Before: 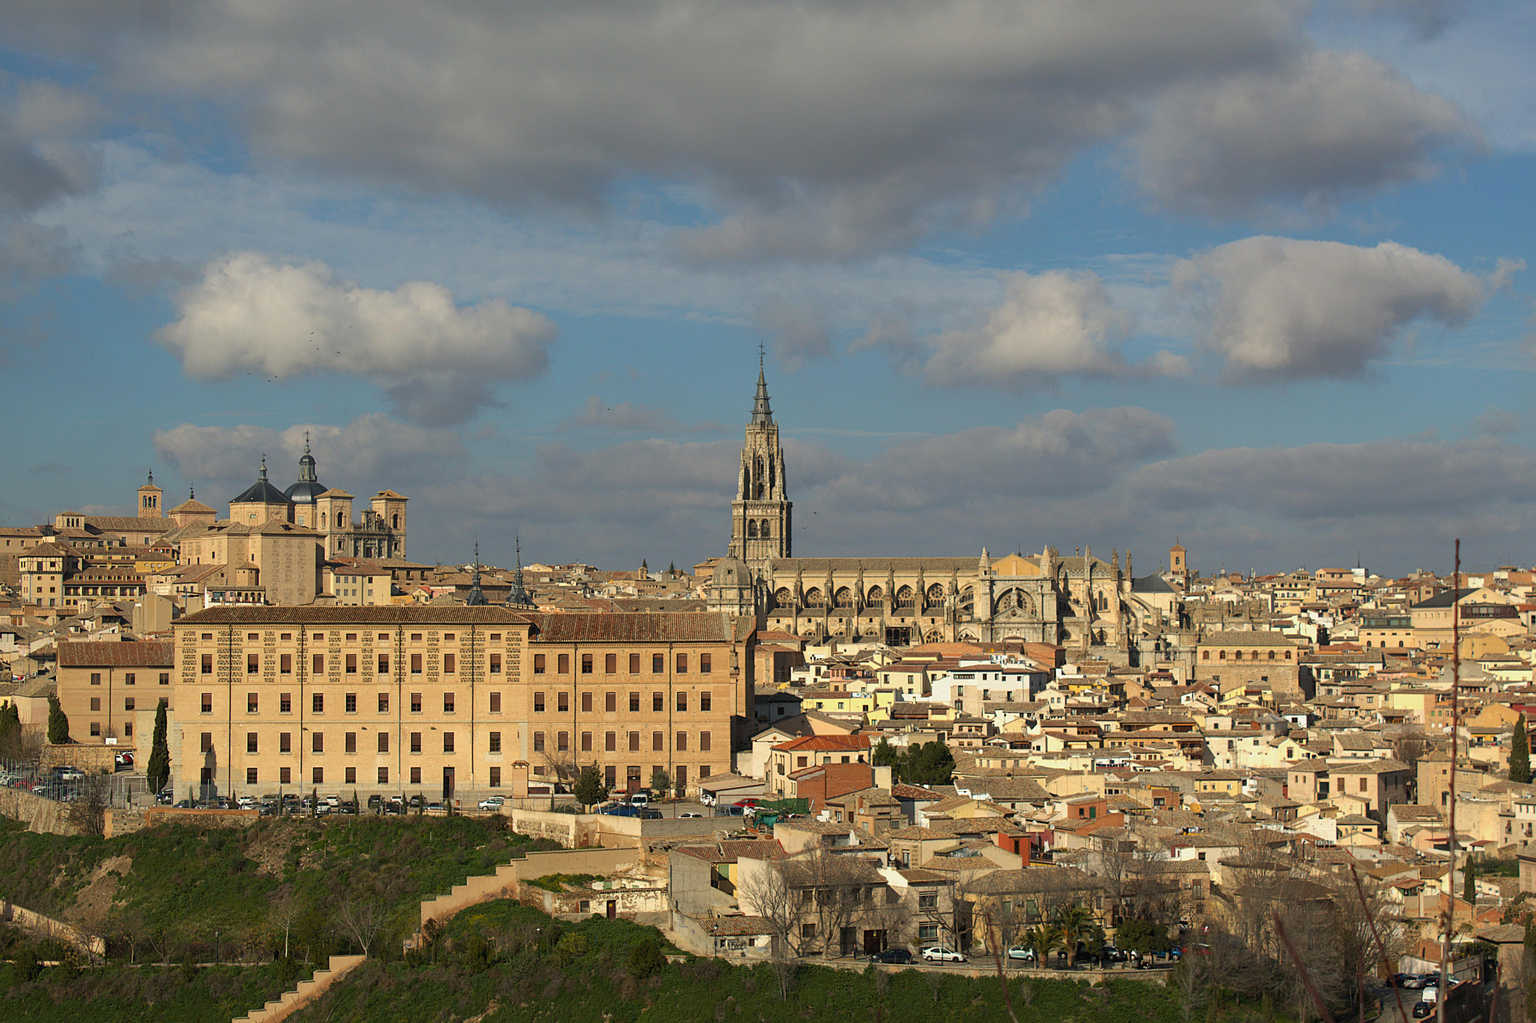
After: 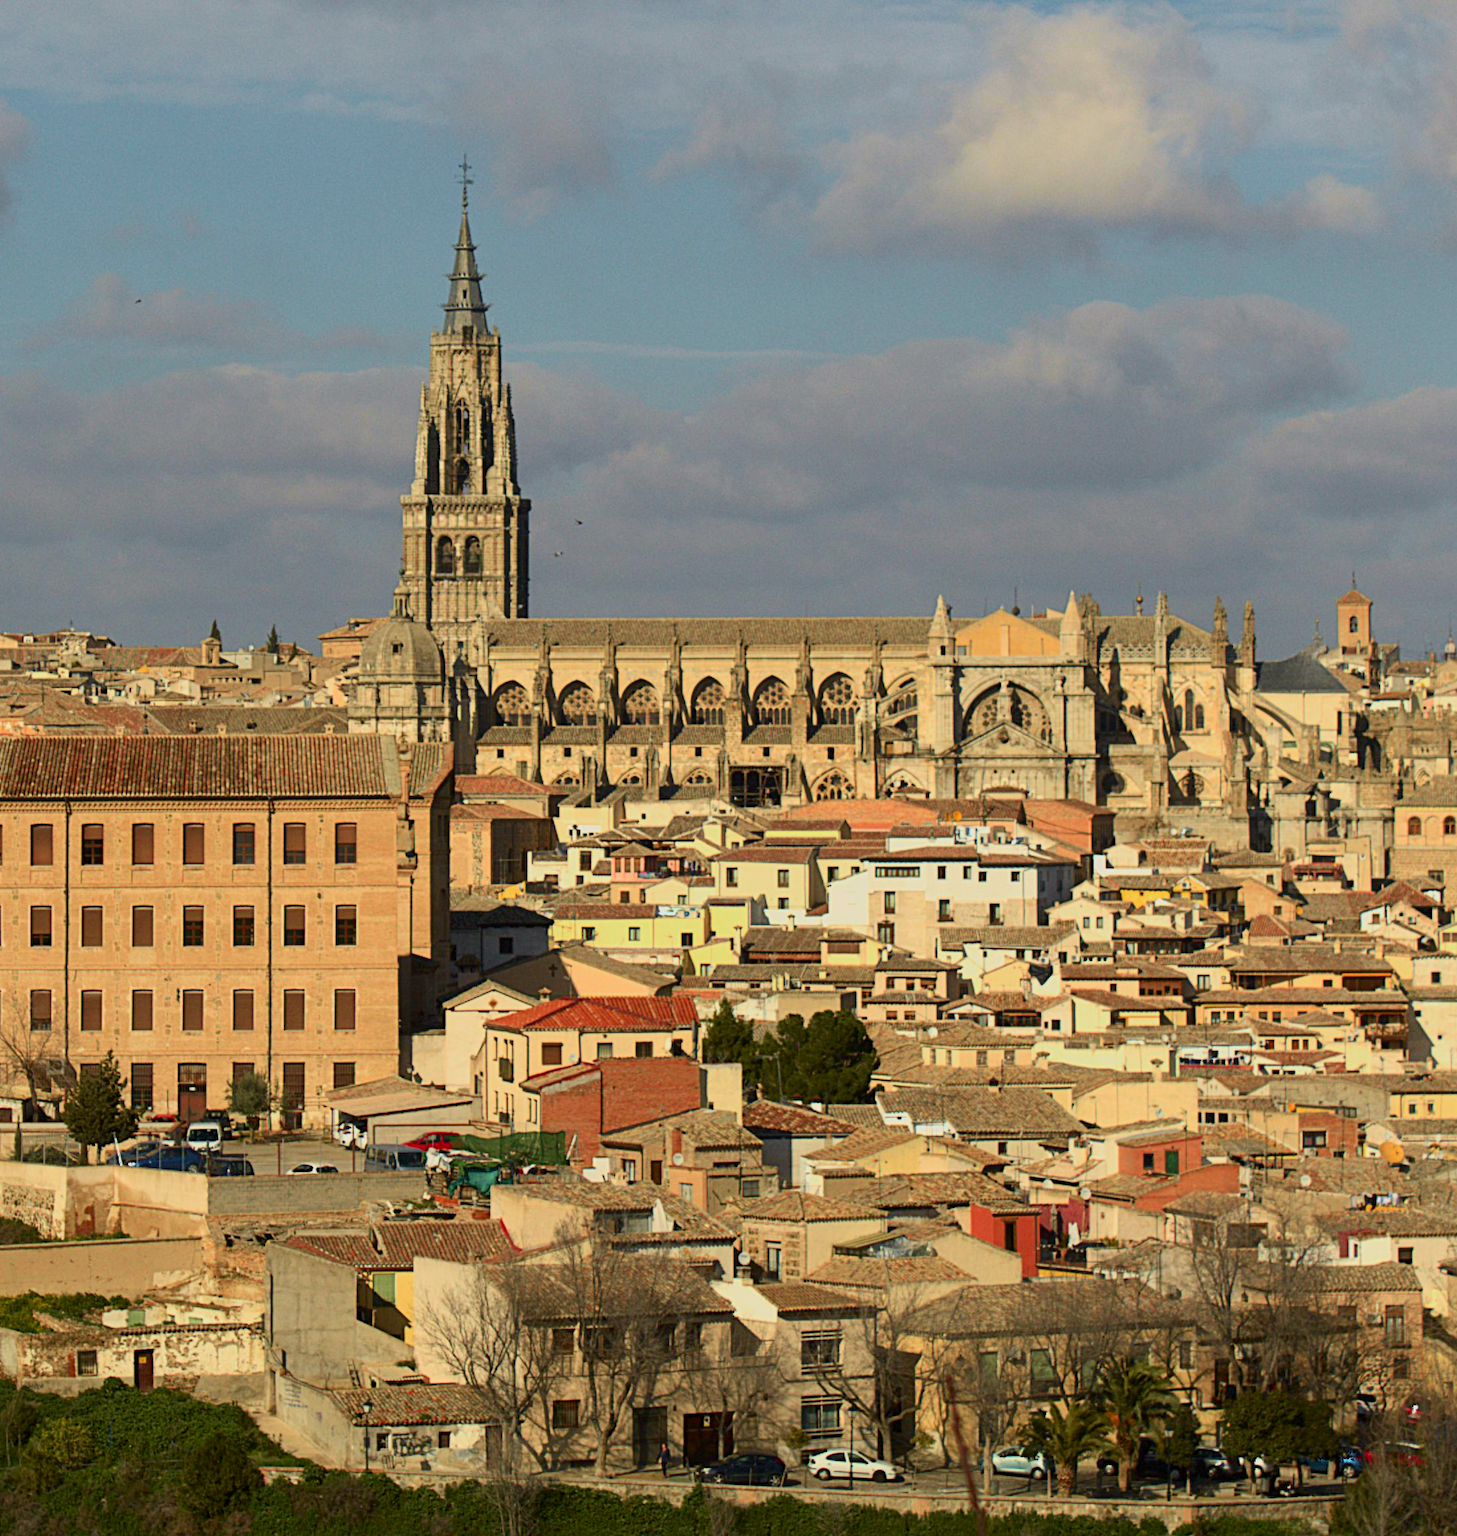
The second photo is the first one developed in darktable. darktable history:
crop: left 35.432%, top 26.233%, right 20.145%, bottom 3.432%
tone curve: curves: ch0 [(0, 0) (0.091, 0.066) (0.184, 0.16) (0.491, 0.519) (0.748, 0.765) (1, 0.919)]; ch1 [(0, 0) (0.179, 0.173) (0.322, 0.32) (0.424, 0.424) (0.502, 0.504) (0.56, 0.575) (0.631, 0.675) (0.777, 0.806) (1, 1)]; ch2 [(0, 0) (0.434, 0.447) (0.497, 0.498) (0.539, 0.566) (0.676, 0.691) (1, 1)], color space Lab, independent channels, preserve colors none
